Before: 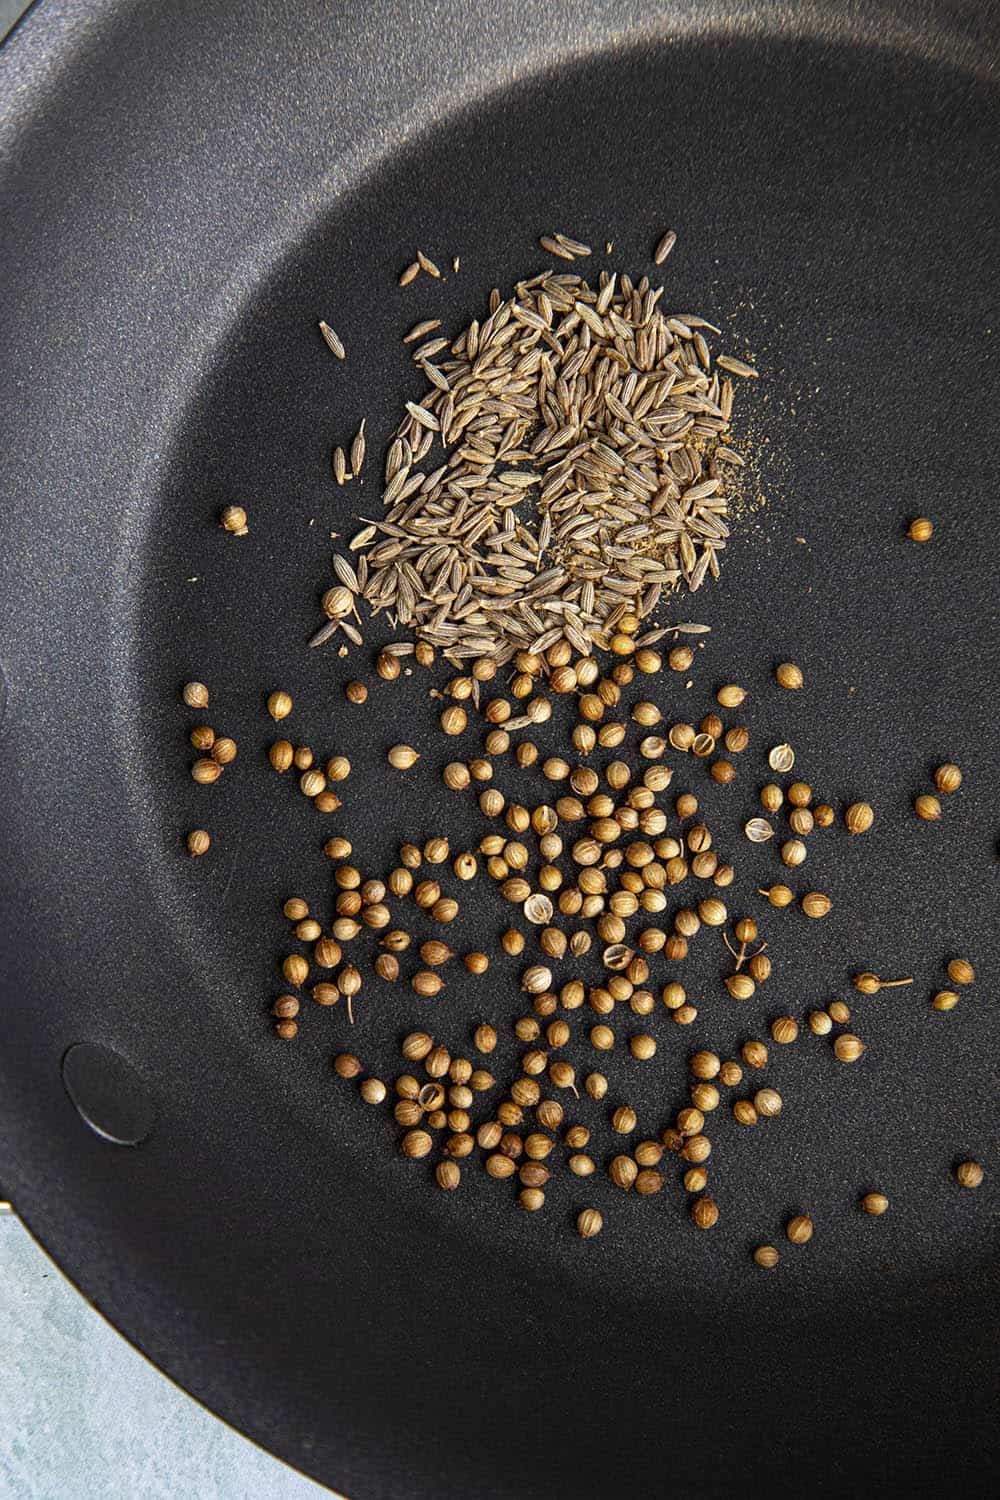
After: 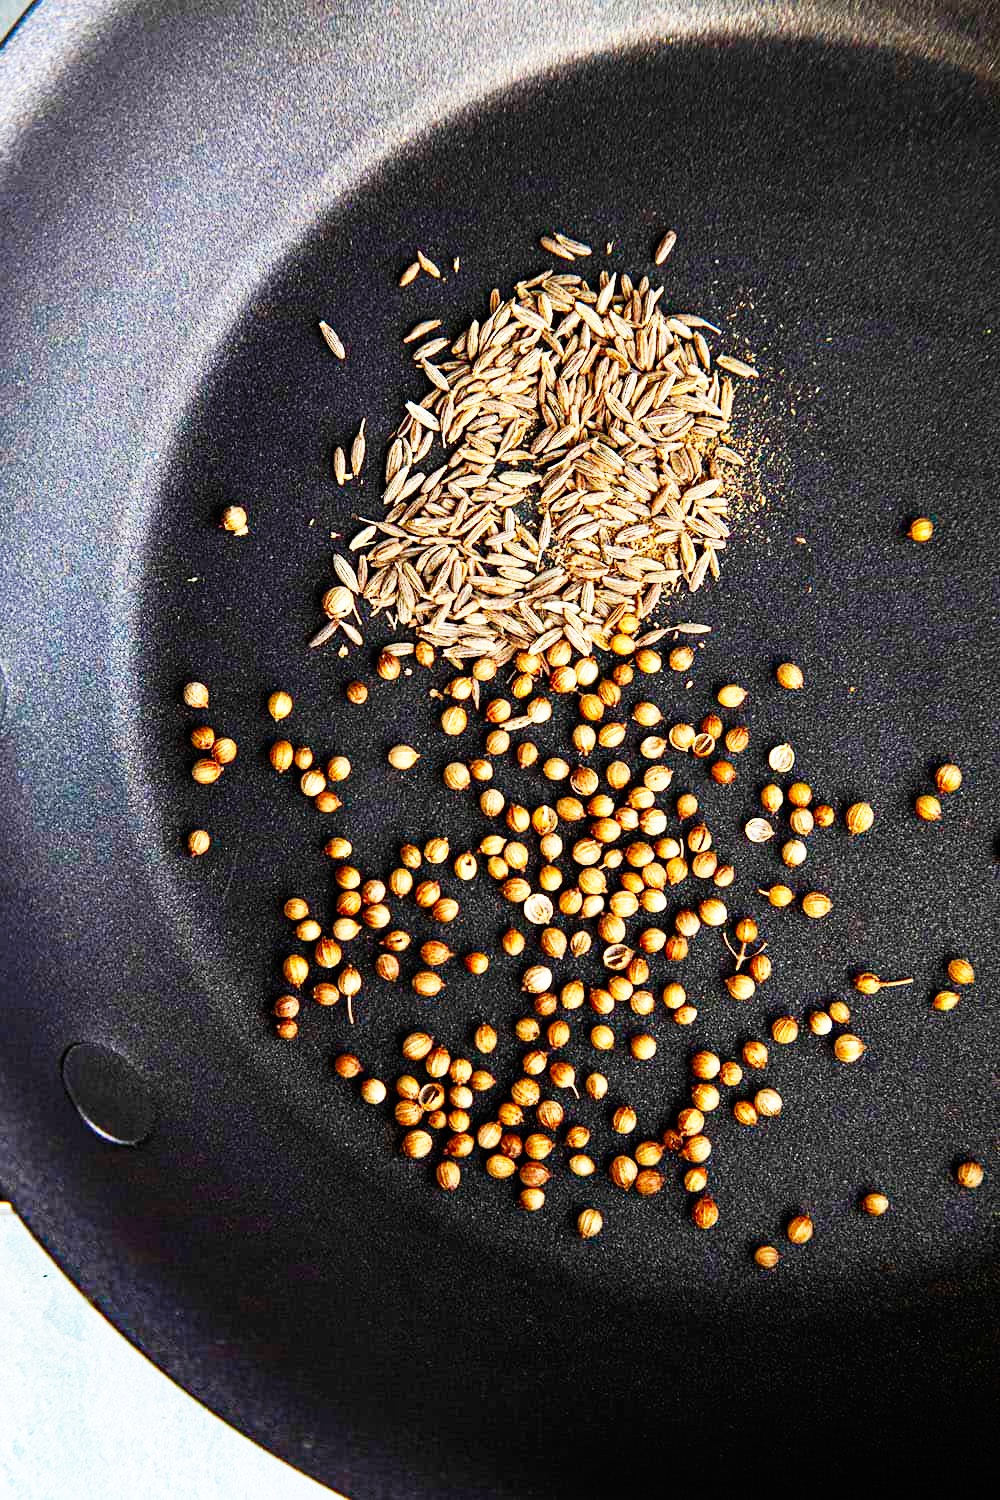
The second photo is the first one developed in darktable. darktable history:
color zones: curves: ch1 [(0.25, 0.5) (0.747, 0.71)]
base curve: curves: ch0 [(0, 0) (0.007, 0.004) (0.027, 0.03) (0.046, 0.07) (0.207, 0.54) (0.442, 0.872) (0.673, 0.972) (1, 1)], preserve colors none
tone equalizer: -8 EV -1.84 EV, -7 EV -1.16 EV, -6 EV -1.62 EV, smoothing diameter 25%, edges refinement/feathering 10, preserve details guided filter
